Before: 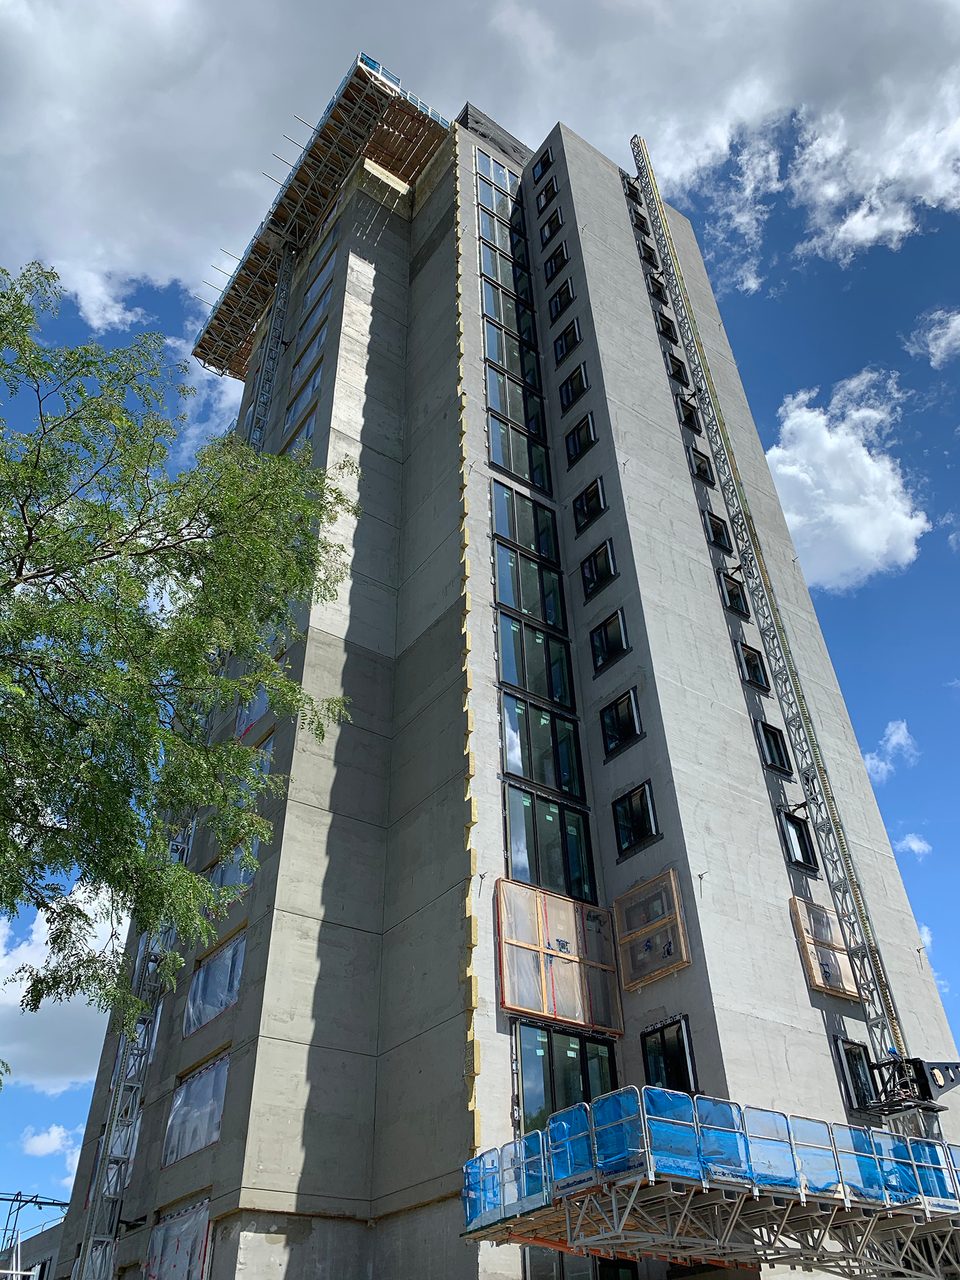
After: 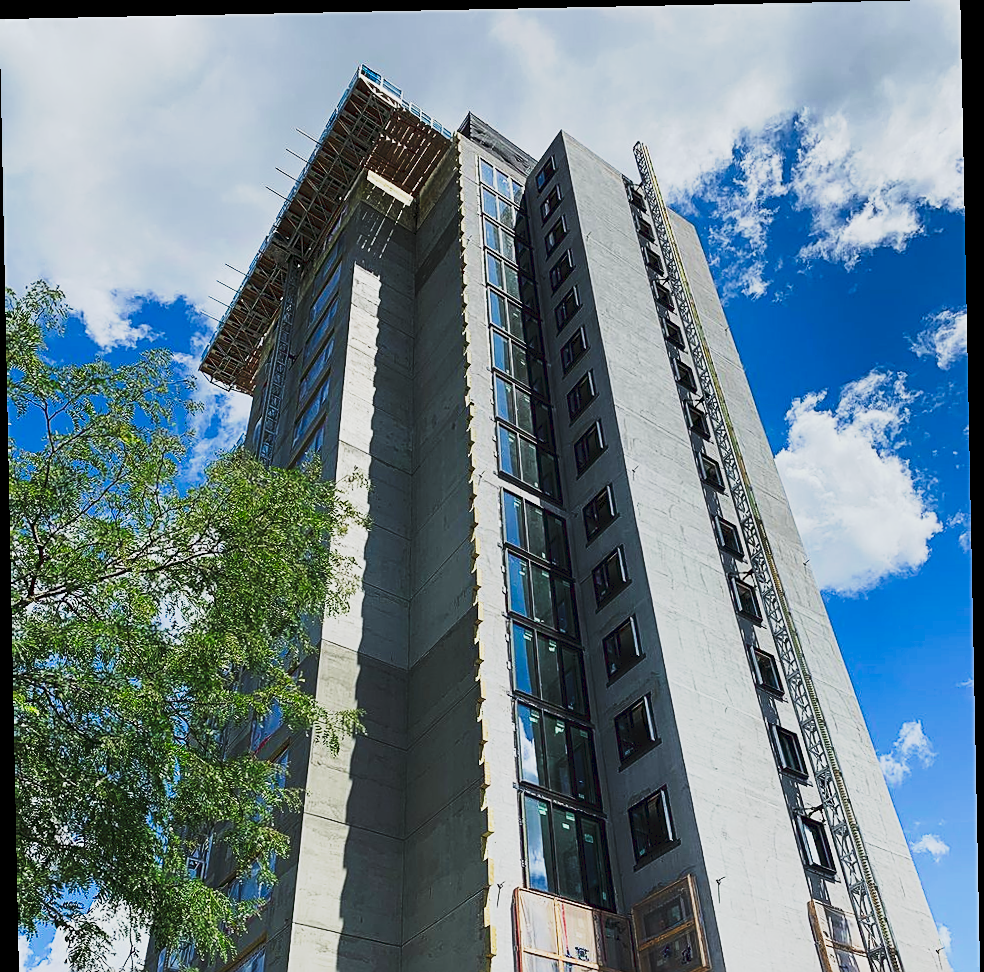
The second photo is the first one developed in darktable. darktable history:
crop: bottom 24.967%
contrast brightness saturation: contrast 0.05, brightness 0.06, saturation 0.01
sharpen: on, module defaults
shadows and highlights: radius 121.13, shadows 21.4, white point adjustment -9.72, highlights -14.39, soften with gaussian
tone curve: curves: ch0 [(0, 0) (0.003, 0.06) (0.011, 0.059) (0.025, 0.065) (0.044, 0.076) (0.069, 0.088) (0.1, 0.102) (0.136, 0.116) (0.177, 0.137) (0.224, 0.169) (0.277, 0.214) (0.335, 0.271) (0.399, 0.356) (0.468, 0.459) (0.543, 0.579) (0.623, 0.705) (0.709, 0.823) (0.801, 0.918) (0.898, 0.963) (1, 1)], preserve colors none
rotate and perspective: rotation -1.17°, automatic cropping off
